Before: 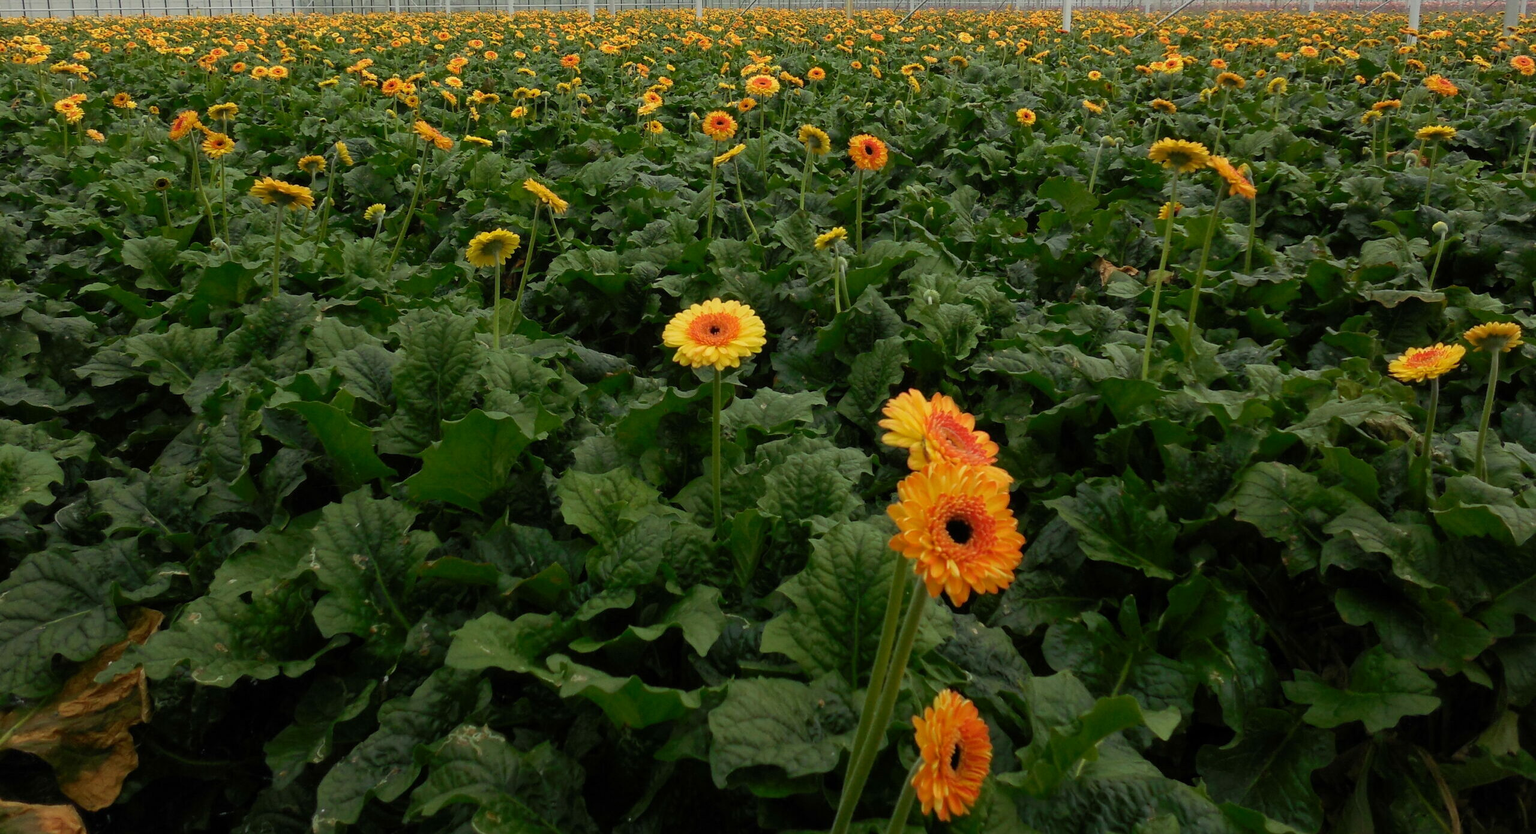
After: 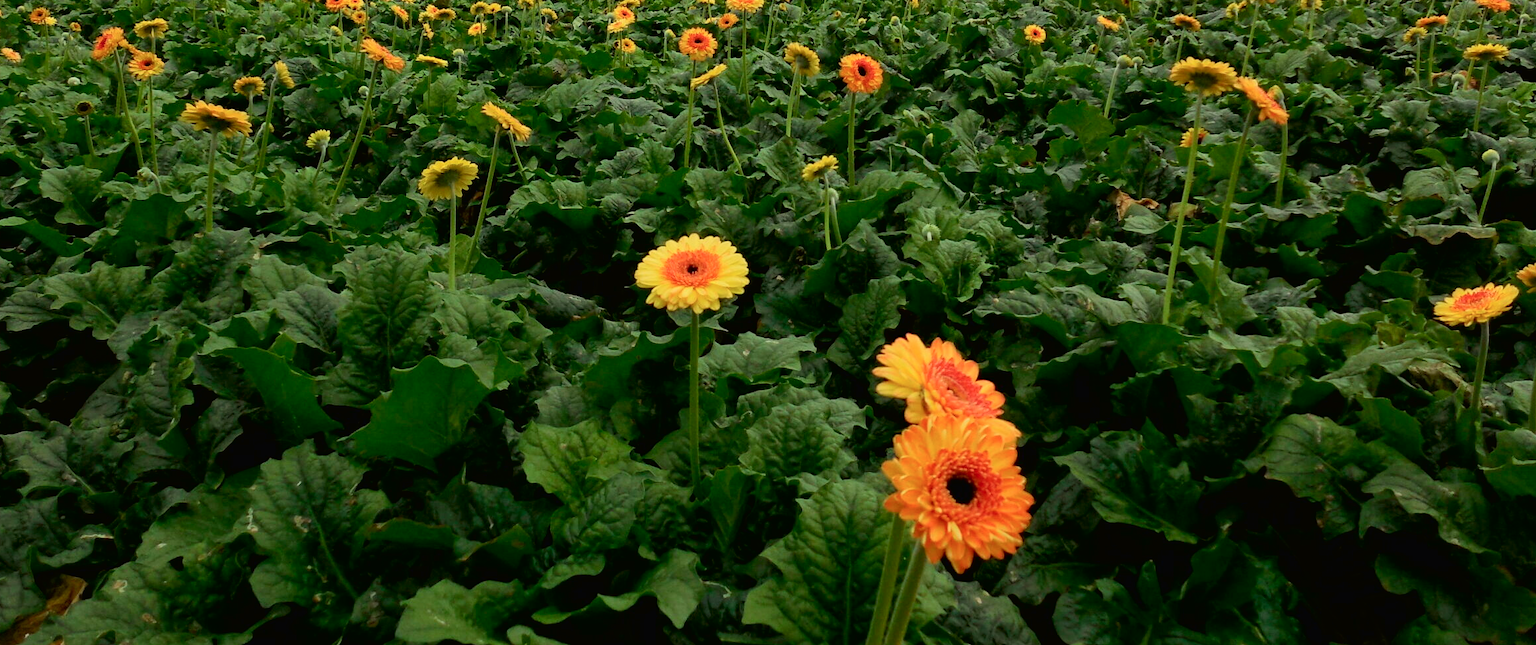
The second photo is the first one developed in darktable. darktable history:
crop: left 5.596%, top 10.314%, right 3.534%, bottom 19.395%
tone curve: curves: ch0 [(0, 0.013) (0.054, 0.018) (0.205, 0.191) (0.289, 0.292) (0.39, 0.424) (0.493, 0.551) (0.666, 0.743) (0.795, 0.841) (1, 0.998)]; ch1 [(0, 0) (0.385, 0.343) (0.439, 0.415) (0.494, 0.495) (0.501, 0.501) (0.51, 0.509) (0.54, 0.552) (0.586, 0.614) (0.66, 0.706) (0.783, 0.804) (1, 1)]; ch2 [(0, 0) (0.32, 0.281) (0.403, 0.399) (0.441, 0.428) (0.47, 0.469) (0.498, 0.496) (0.524, 0.538) (0.566, 0.579) (0.633, 0.665) (0.7, 0.711) (1, 1)], color space Lab, independent channels, preserve colors none
